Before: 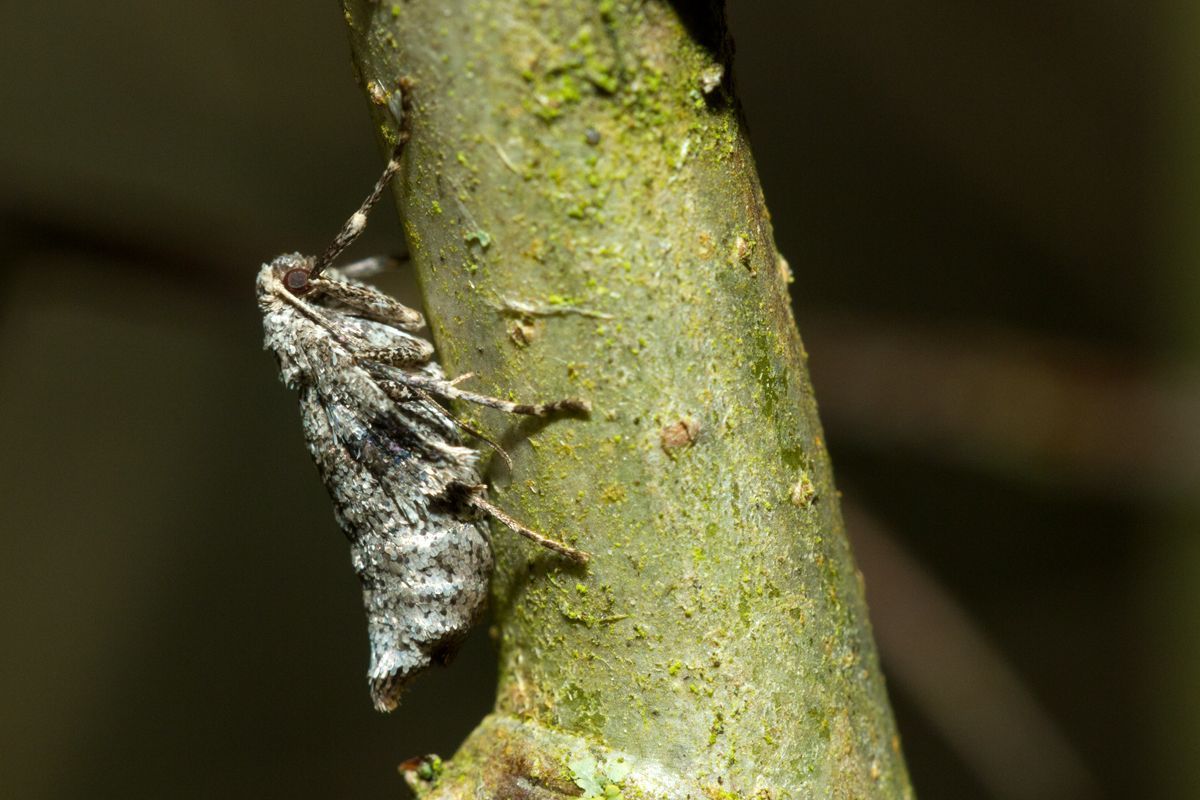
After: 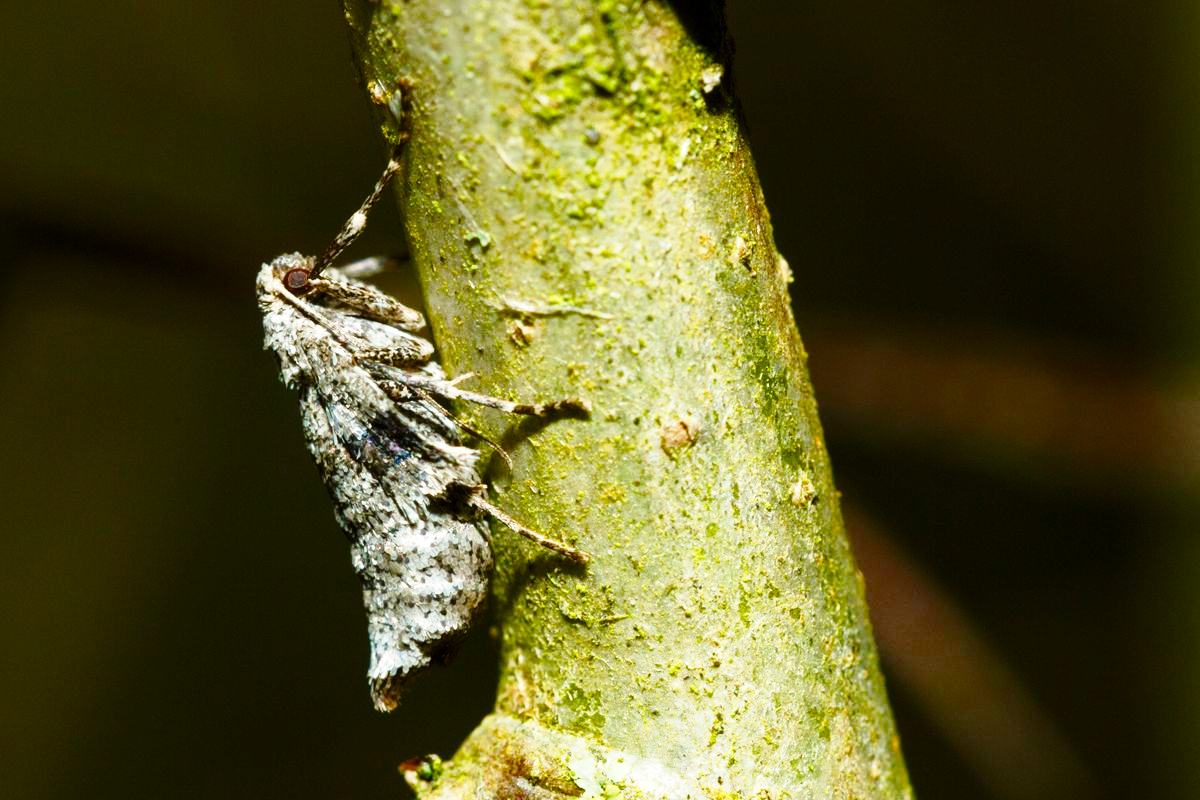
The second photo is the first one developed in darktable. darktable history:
color balance rgb: shadows lift › chroma 1.655%, shadows lift › hue 261.17°, perceptual saturation grading › global saturation 20%, perceptual saturation grading › highlights -25.585%, perceptual saturation grading › shadows 24.696%, global vibrance 10.678%, saturation formula JzAzBz (2021)
base curve: curves: ch0 [(0, 0) (0.028, 0.03) (0.121, 0.232) (0.46, 0.748) (0.859, 0.968) (1, 1)], preserve colors none
